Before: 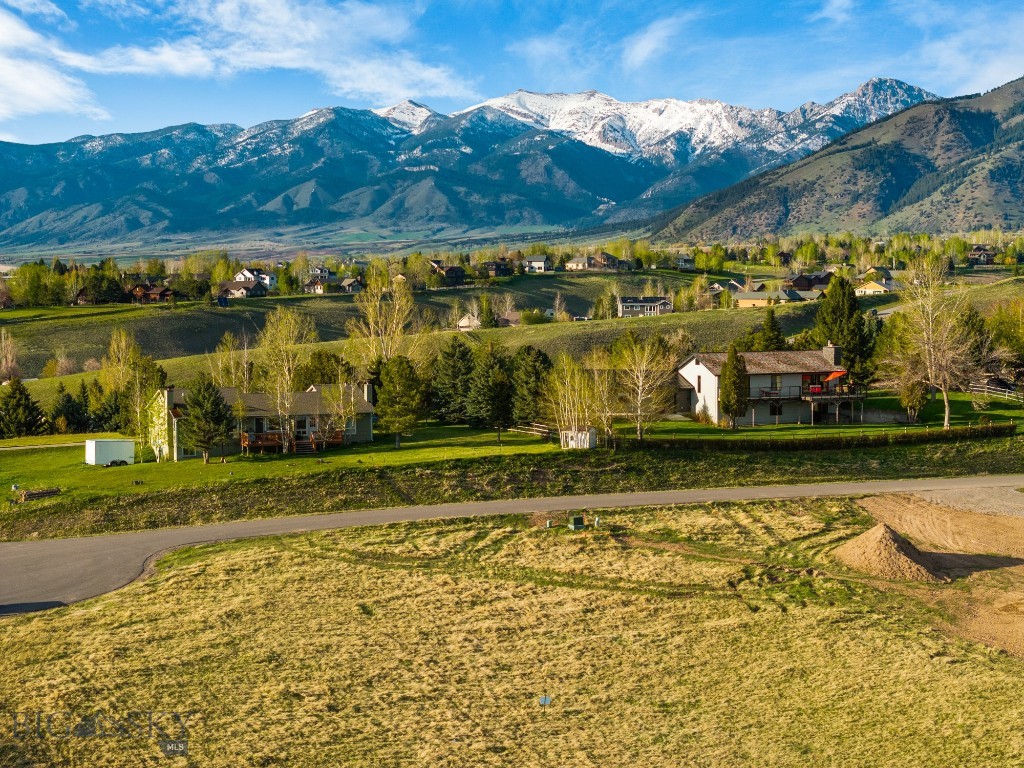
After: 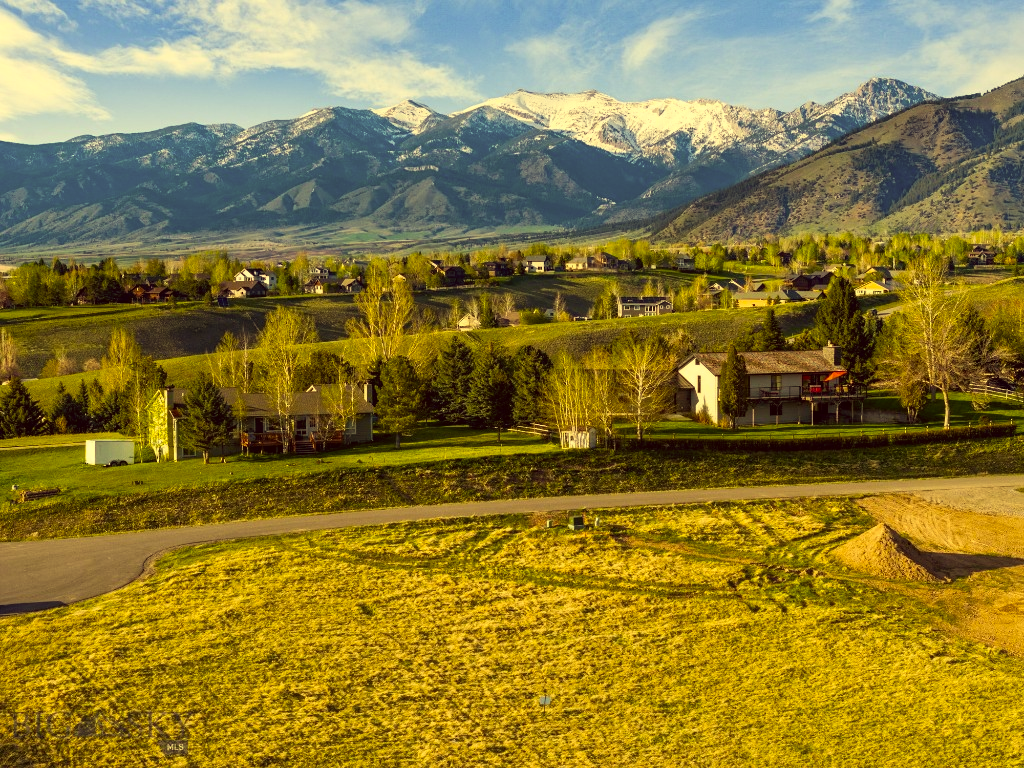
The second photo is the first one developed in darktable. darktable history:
color correction: highlights a* -0.482, highlights b* 40, shadows a* 9.8, shadows b* -0.161
rgb curve: curves: ch0 [(0, 0) (0.078, 0.051) (0.929, 0.956) (1, 1)], compensate middle gray true
